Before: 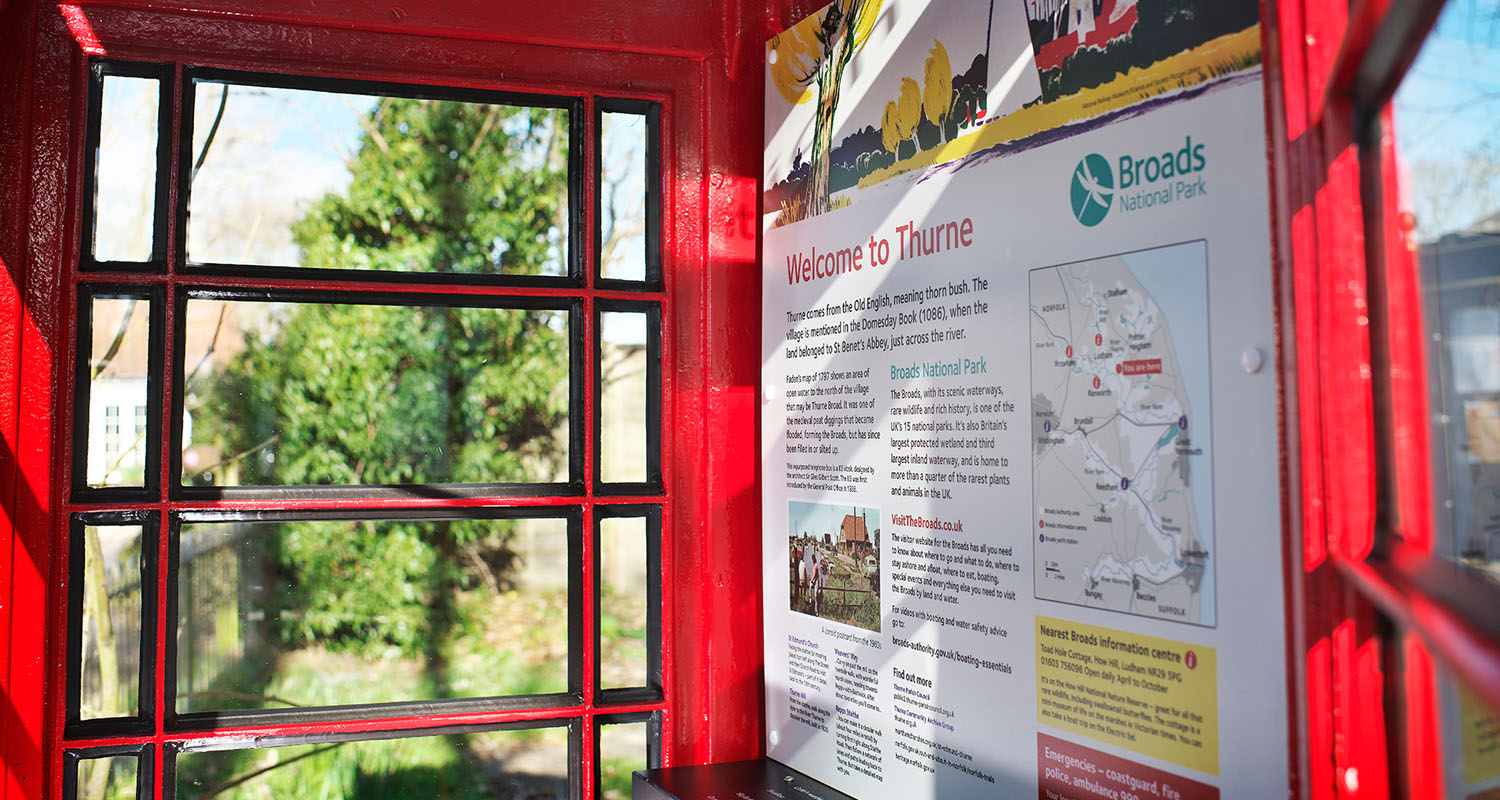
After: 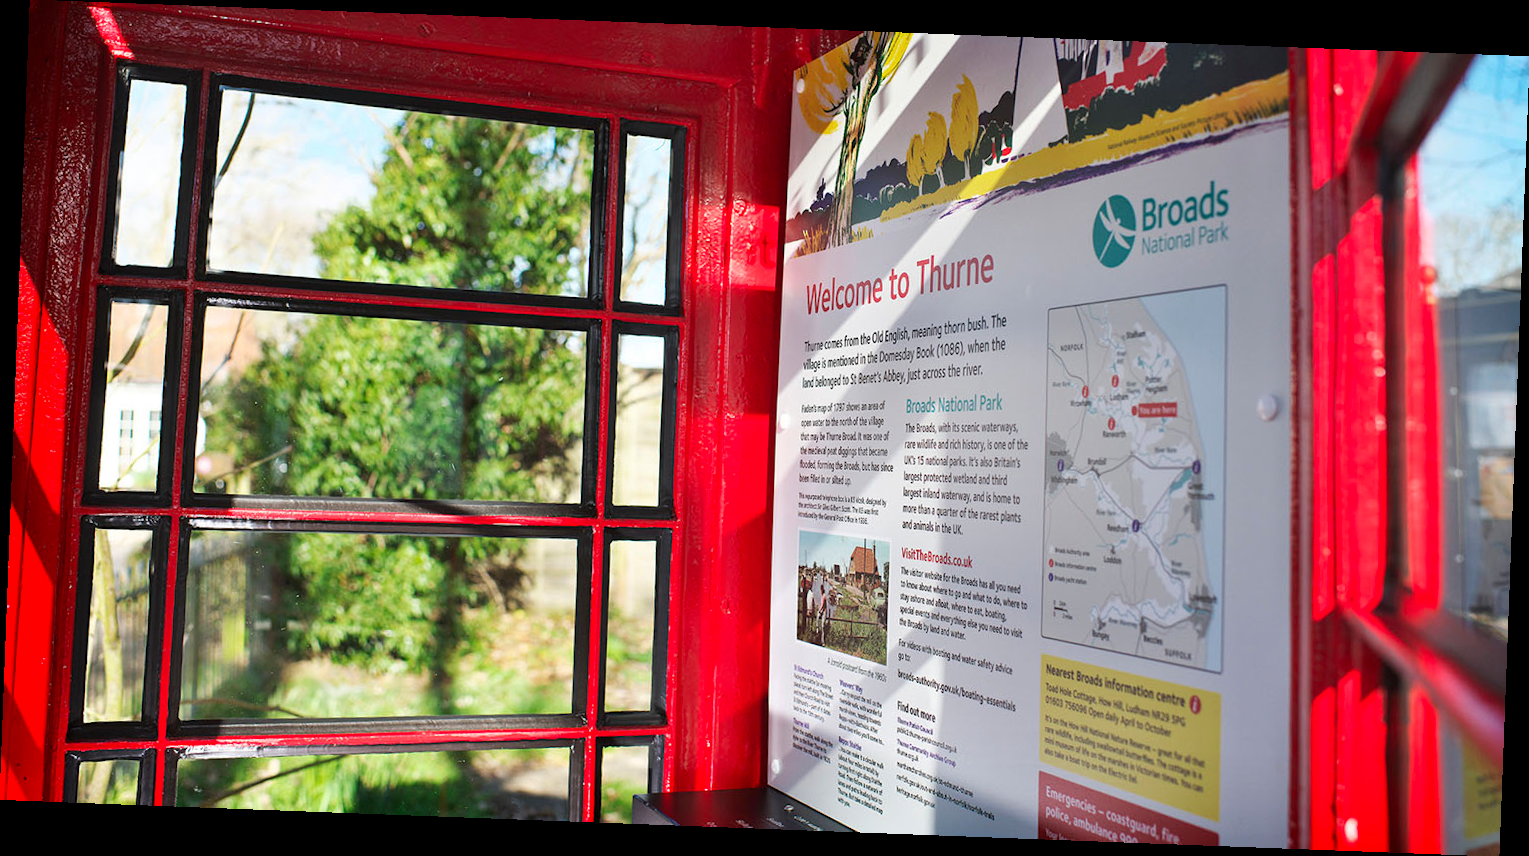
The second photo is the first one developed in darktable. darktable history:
contrast brightness saturation: saturation 0.1
rotate and perspective: rotation 2.17°, automatic cropping off
